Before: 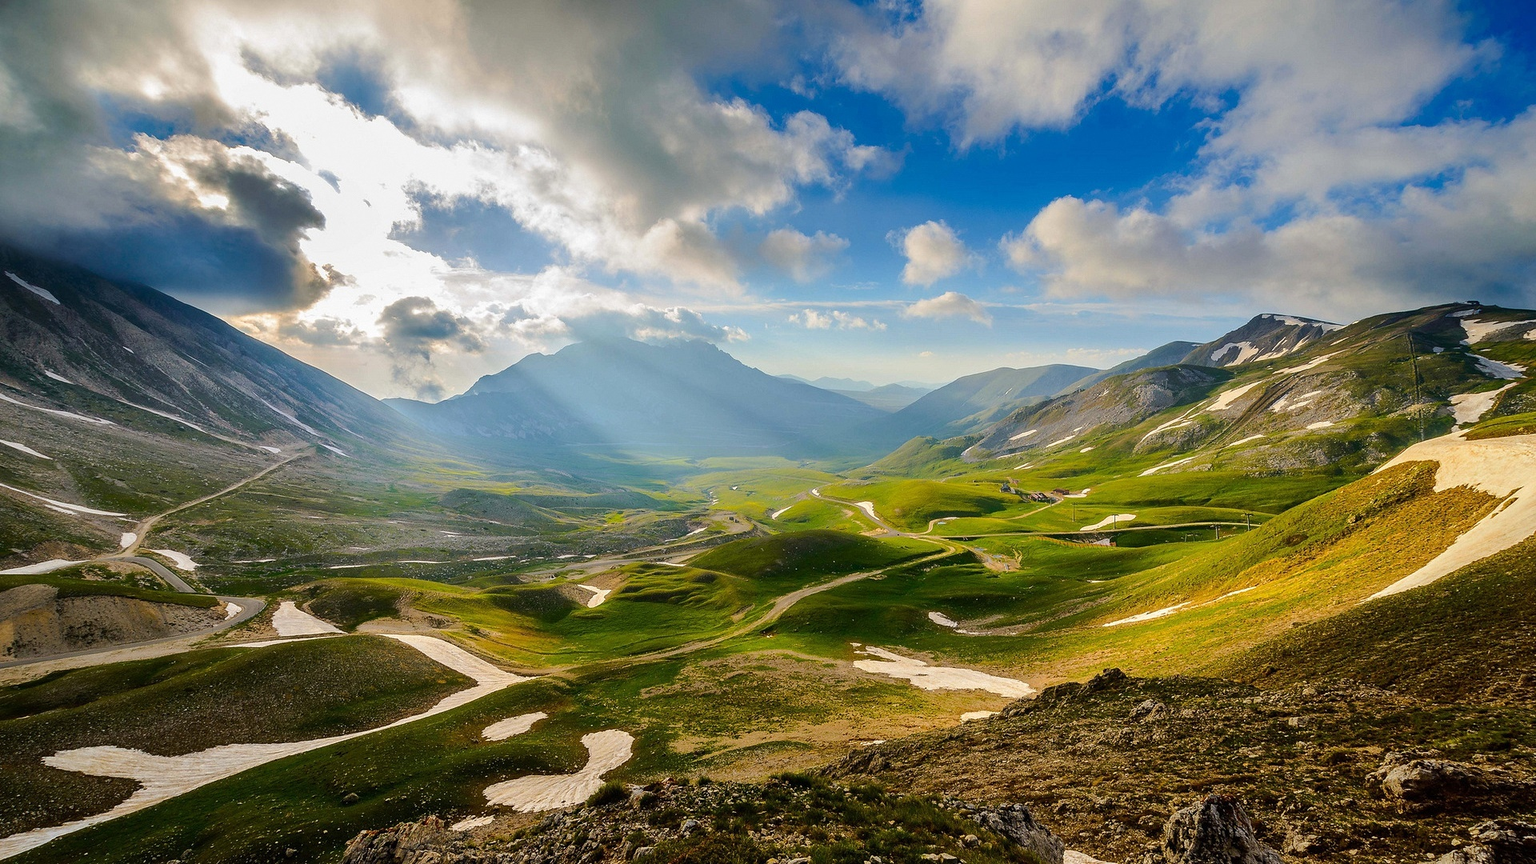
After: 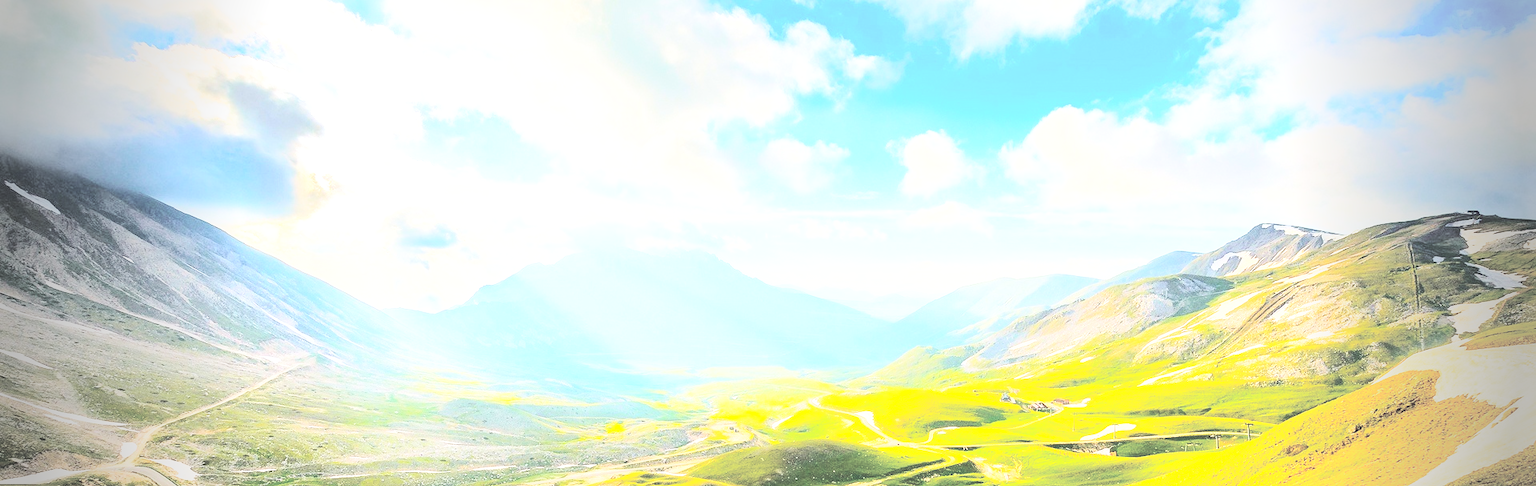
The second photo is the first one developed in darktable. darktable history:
crop and rotate: top 10.469%, bottom 33.231%
color balance rgb: perceptual saturation grading › global saturation 29.963%, perceptual brilliance grading › global brilliance 17.521%, global vibrance 10.874%
color correction: highlights b* 0.055, saturation 0.85
base curve: curves: ch0 [(0, 0) (0.032, 0.037) (0.105, 0.228) (0.435, 0.76) (0.856, 0.983) (1, 1)], preserve colors none
tone curve: curves: ch0 [(0, 0) (0.16, 0.055) (0.506, 0.762) (1, 1.024)], color space Lab, independent channels, preserve colors none
exposure: black level correction -0.03, compensate highlight preservation false
vignetting: fall-off start 69.22%, fall-off radius 29.86%, width/height ratio 0.993, shape 0.845, unbound false
